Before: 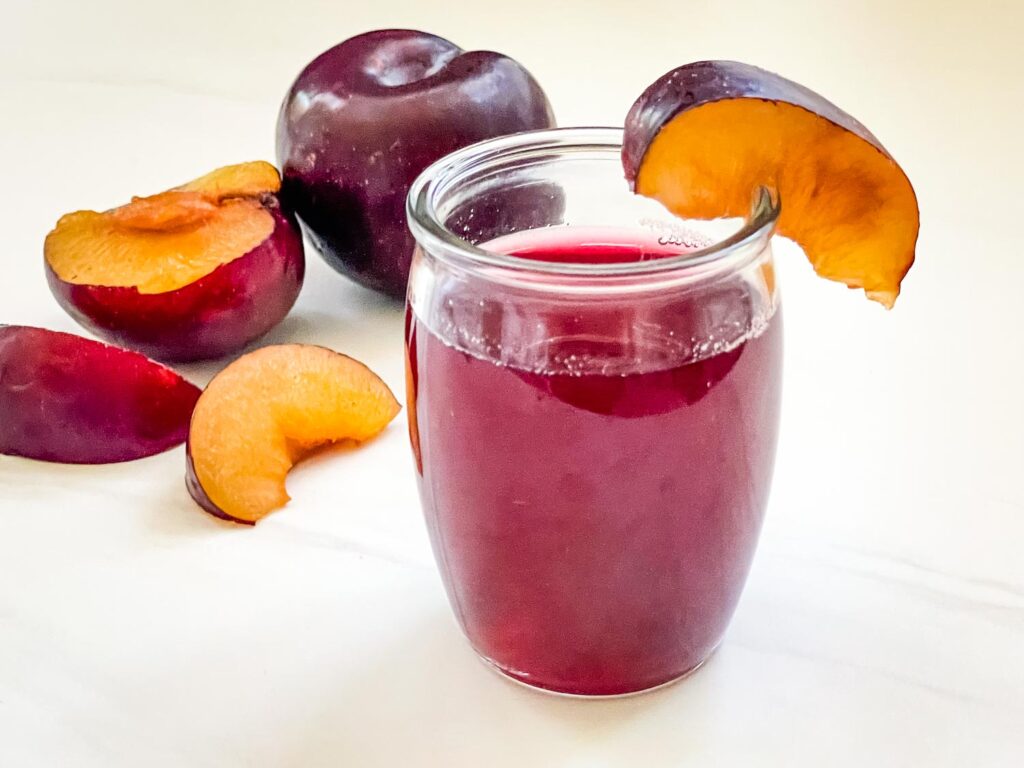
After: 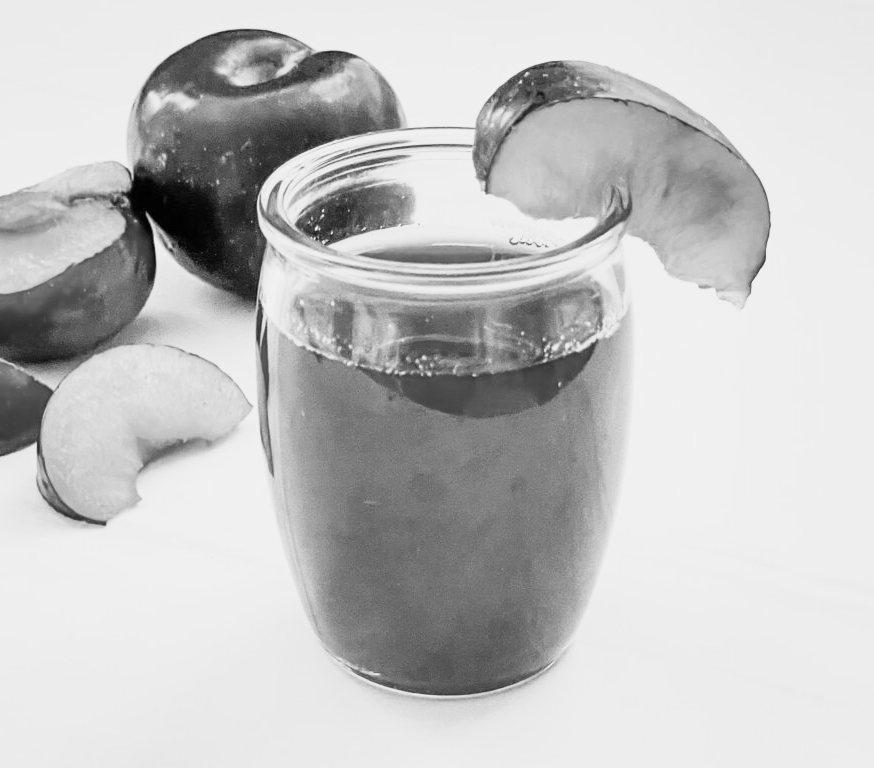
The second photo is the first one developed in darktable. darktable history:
base curve: curves: ch0 [(0, 0) (0.088, 0.125) (0.176, 0.251) (0.354, 0.501) (0.613, 0.749) (1, 0.877)], preserve colors none
color contrast: green-magenta contrast 0, blue-yellow contrast 0
crop and rotate: left 14.584%
